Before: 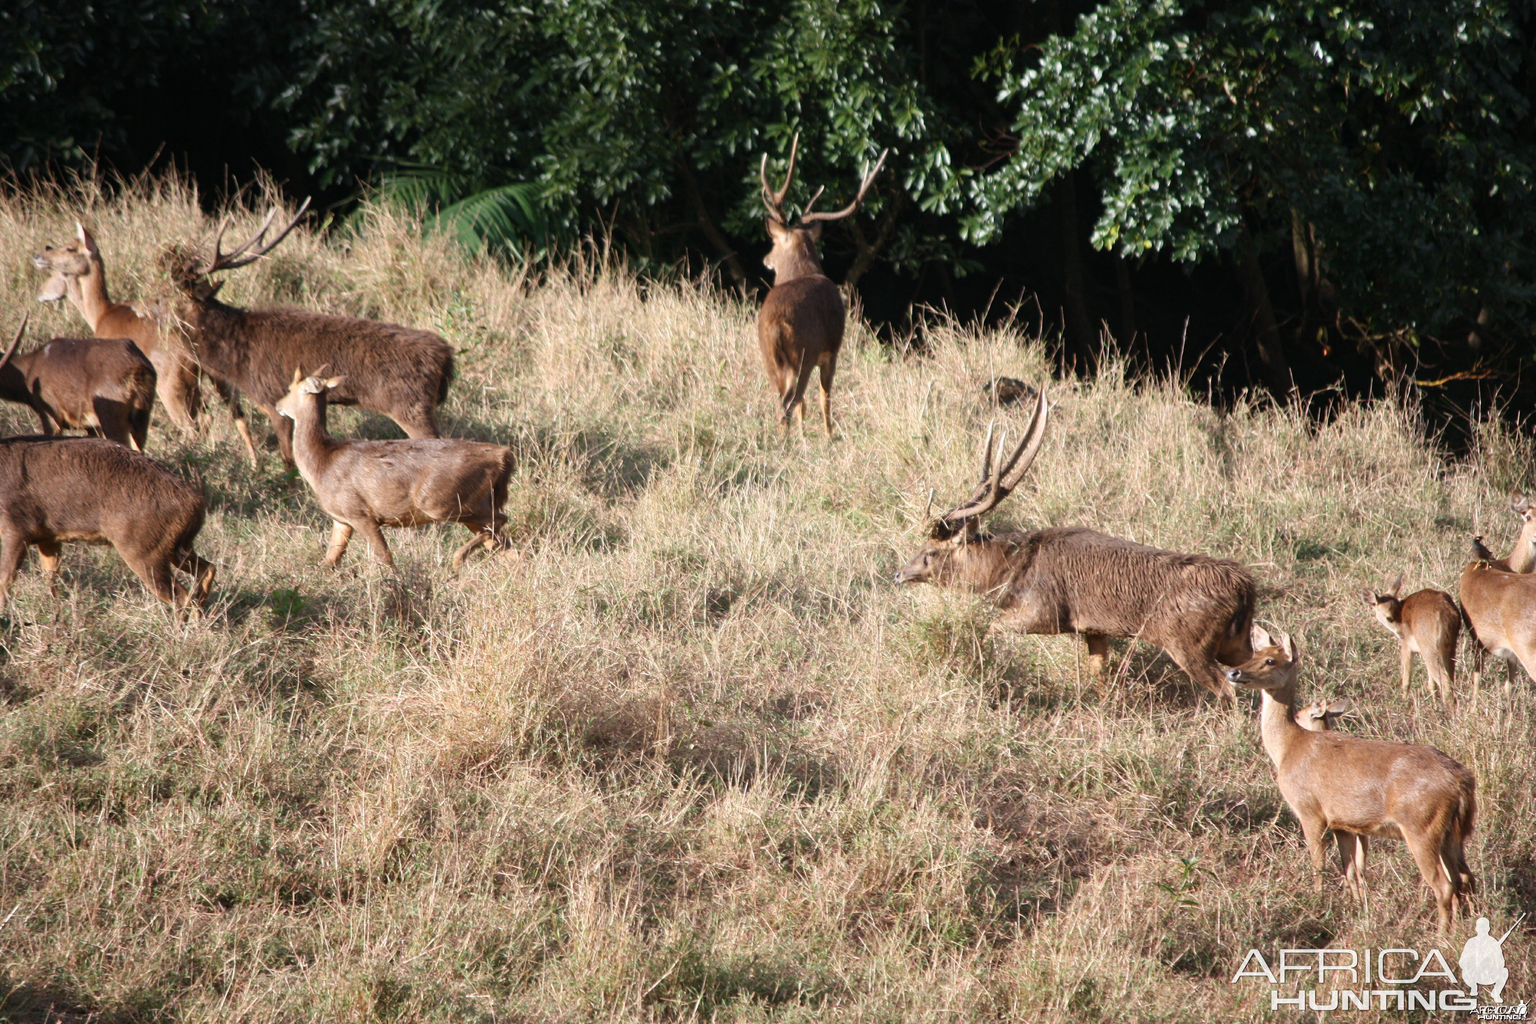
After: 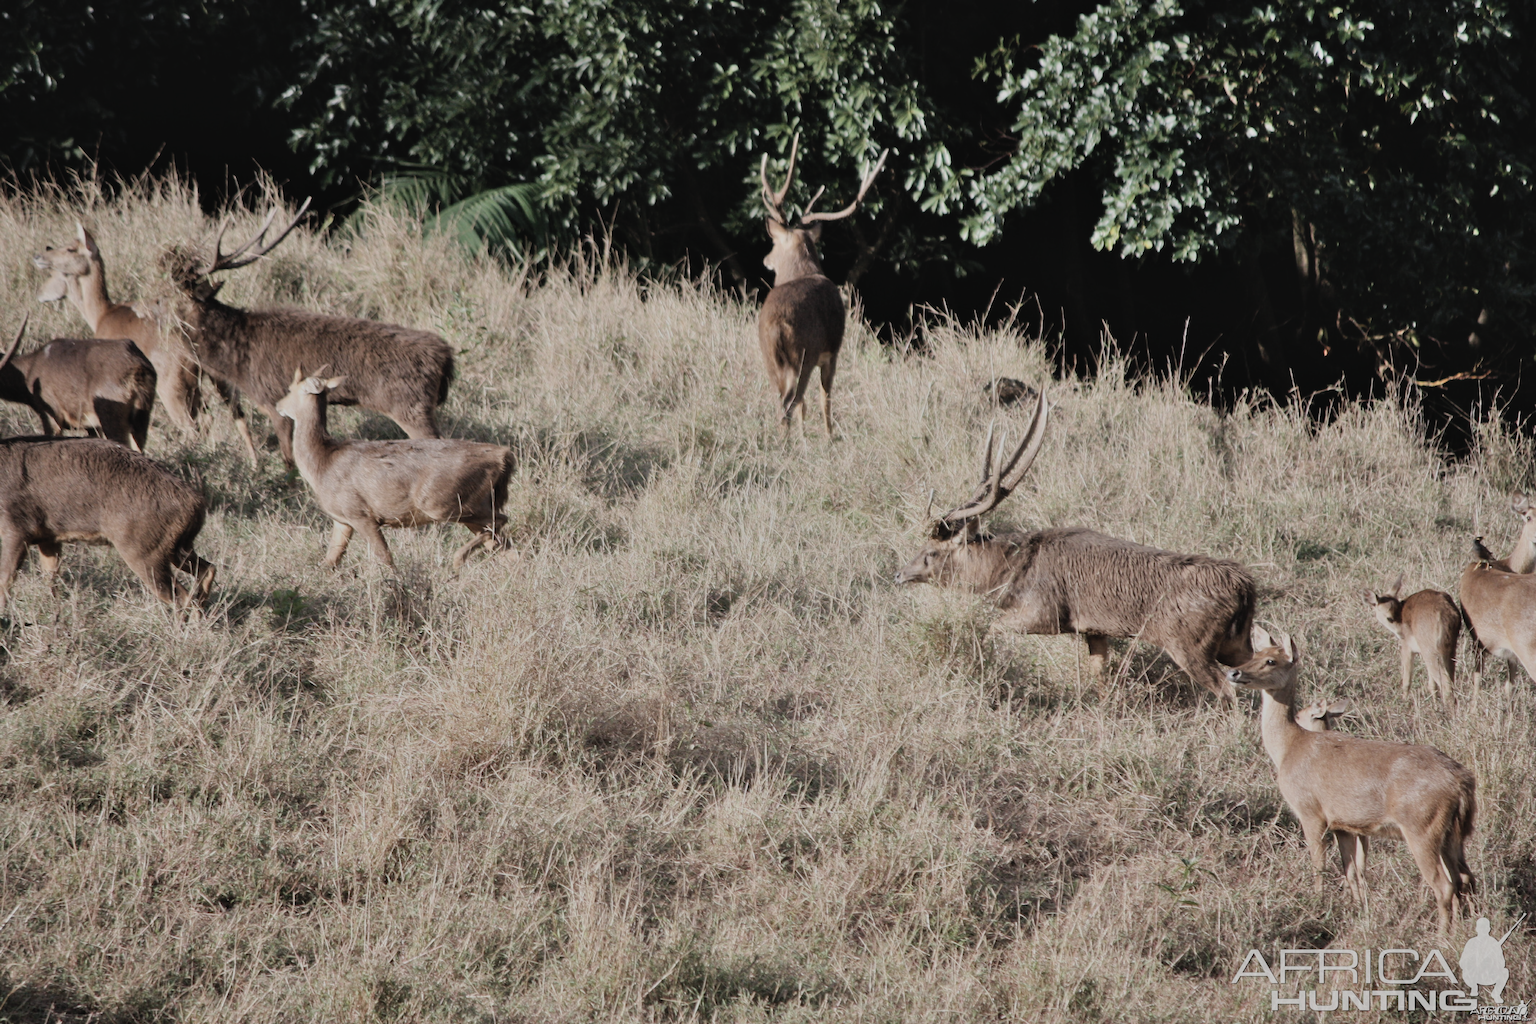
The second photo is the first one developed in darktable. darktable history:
contrast brightness saturation: contrast -0.046, saturation -0.419
filmic rgb: black relative exposure -7.65 EV, white relative exposure 4.56 EV, hardness 3.61
shadows and highlights: shadows 43.67, white point adjustment -1.59, soften with gaussian
